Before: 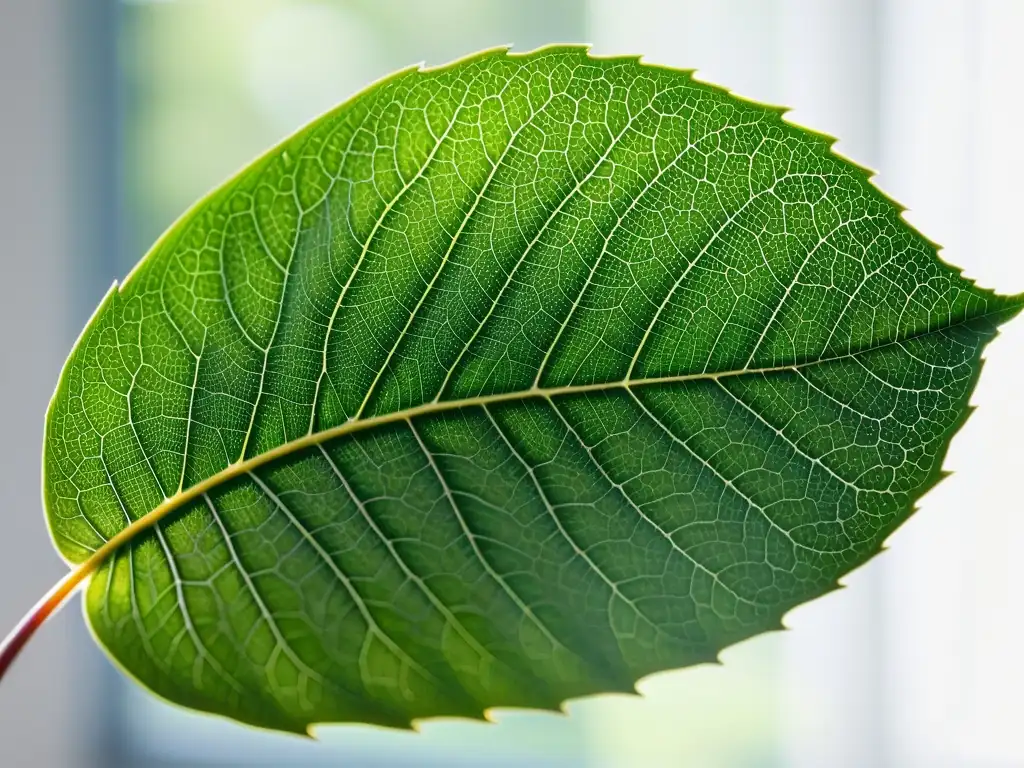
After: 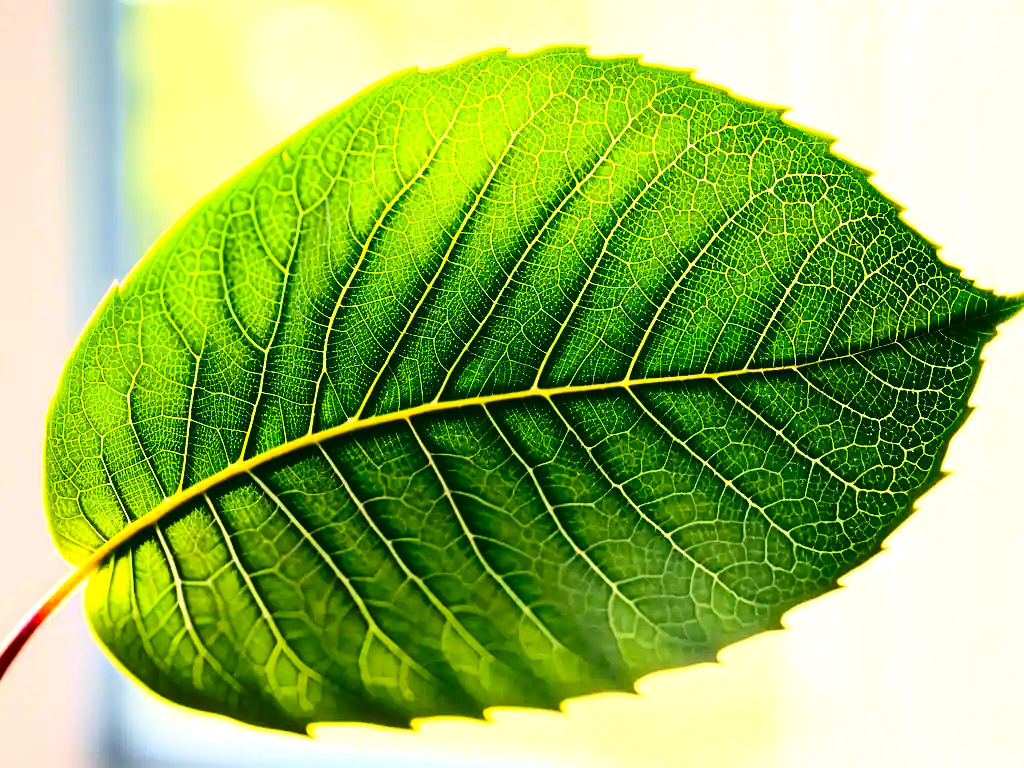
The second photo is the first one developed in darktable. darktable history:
contrast brightness saturation: contrast 0.32, brightness -0.08, saturation 0.17
color balance rgb: perceptual saturation grading › global saturation 20%, global vibrance 20%
exposure: exposure 0.935 EV, compensate highlight preservation false
white balance: red 1.127, blue 0.943
tone curve: curves: ch0 [(0, 0) (0.227, 0.17) (0.766, 0.774) (1, 1)]; ch1 [(0, 0) (0.114, 0.127) (0.437, 0.452) (0.498, 0.495) (0.579, 0.602) (1, 1)]; ch2 [(0, 0) (0.233, 0.259) (0.493, 0.492) (0.568, 0.596) (1, 1)], color space Lab, independent channels, preserve colors none
